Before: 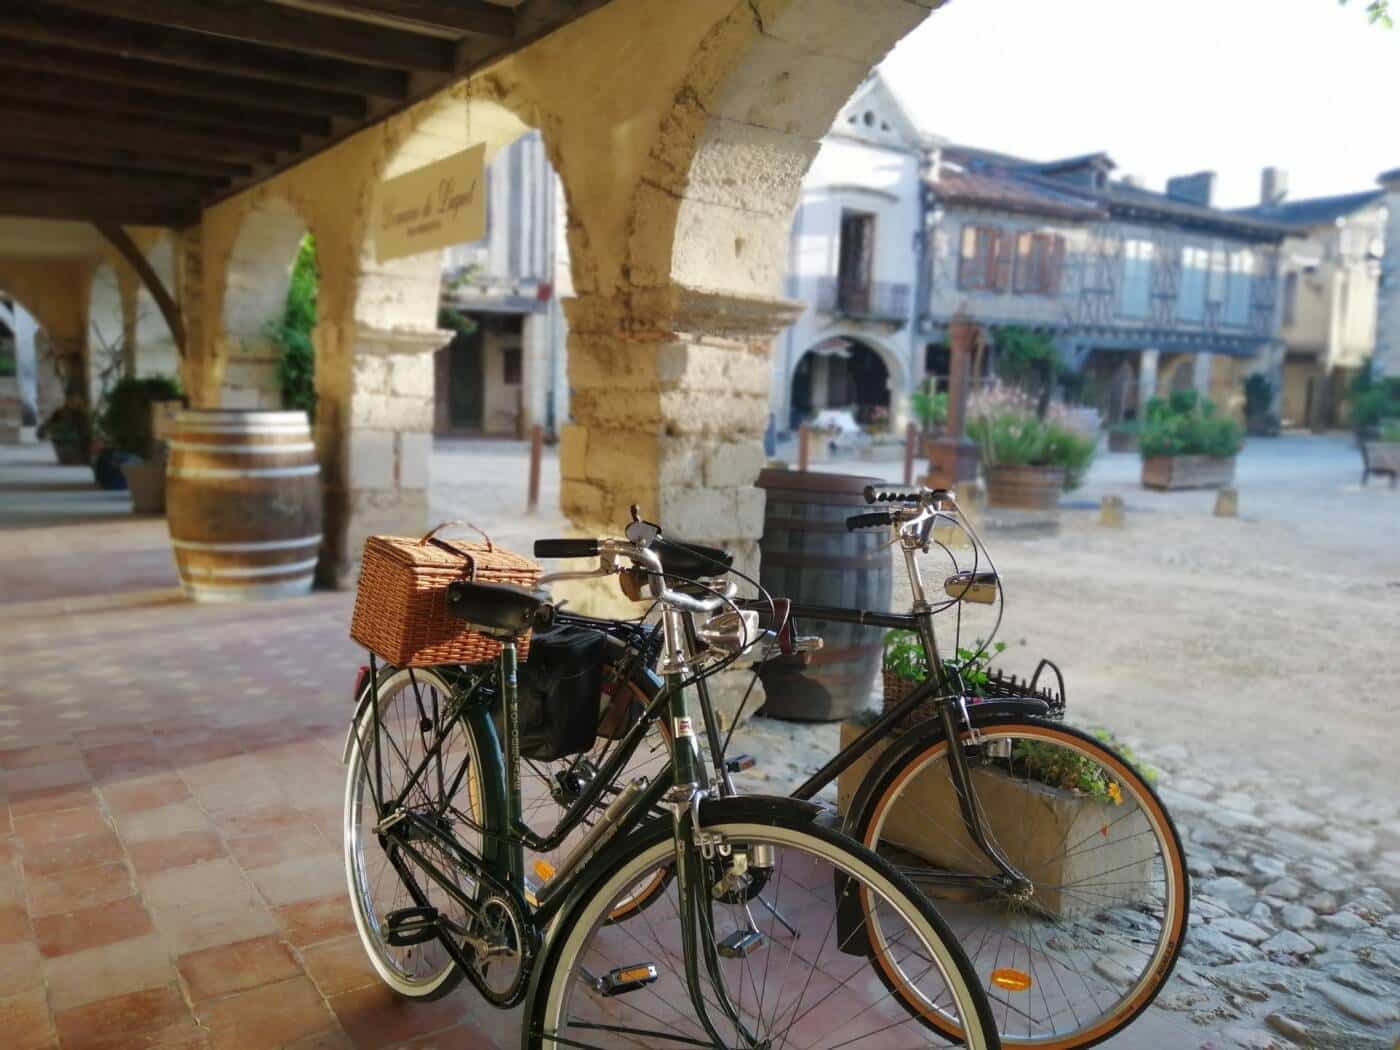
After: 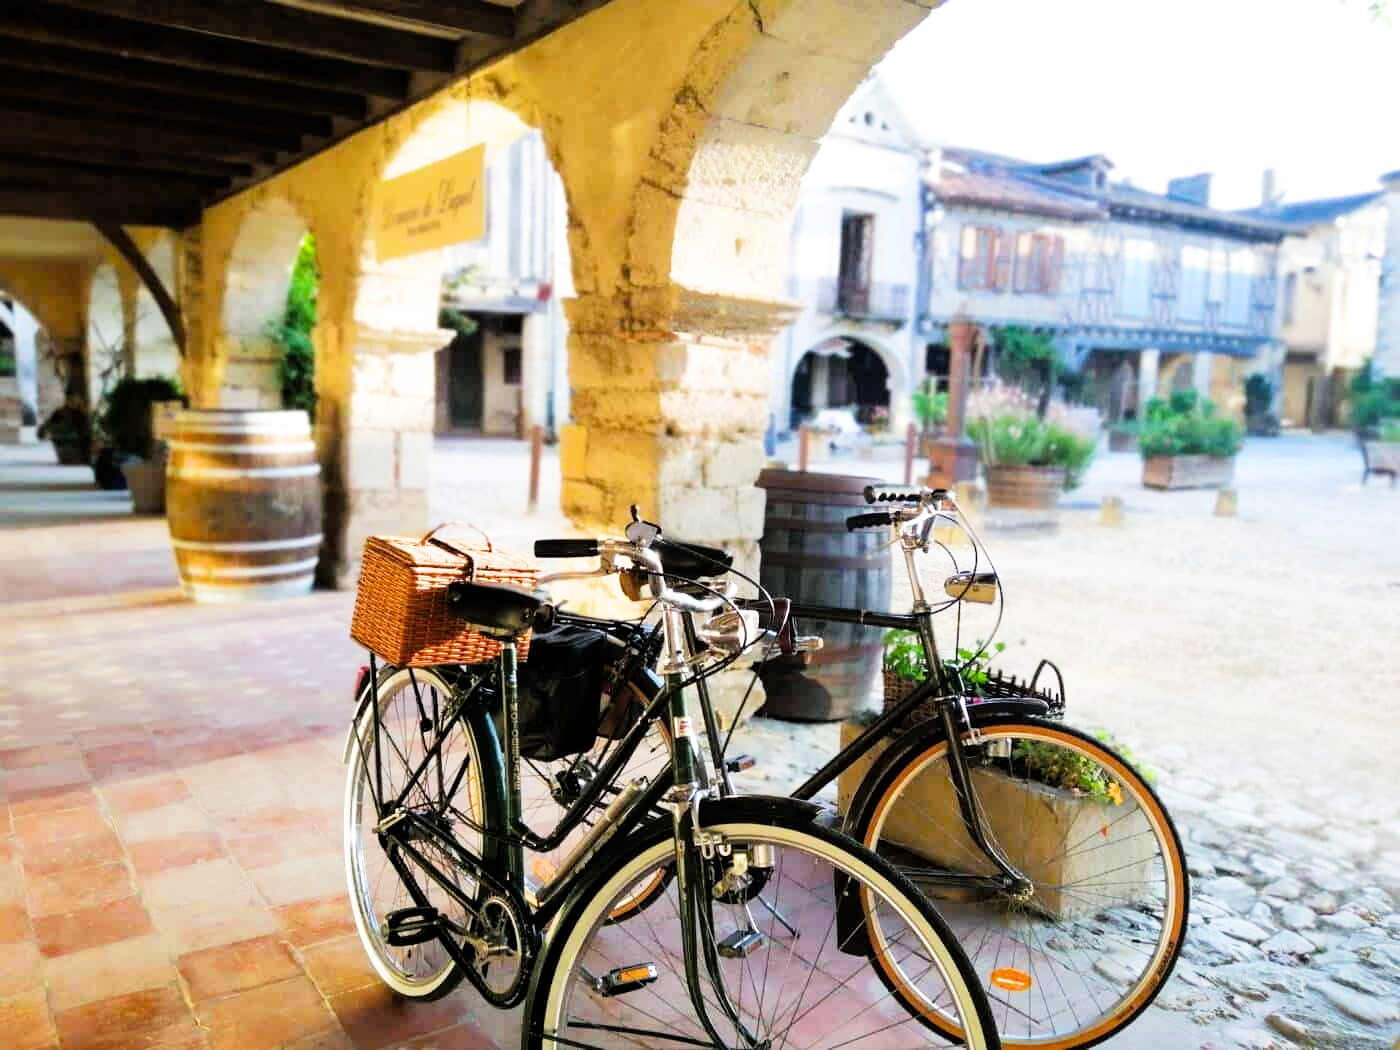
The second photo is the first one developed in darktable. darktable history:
color balance rgb: perceptual saturation grading › global saturation 20%, global vibrance 20%
filmic rgb: black relative exposure -5 EV, white relative exposure 3.5 EV, hardness 3.19, contrast 1.4, highlights saturation mix -50%
exposure: black level correction 0, exposure 1.173 EV, compensate exposure bias true, compensate highlight preservation false
